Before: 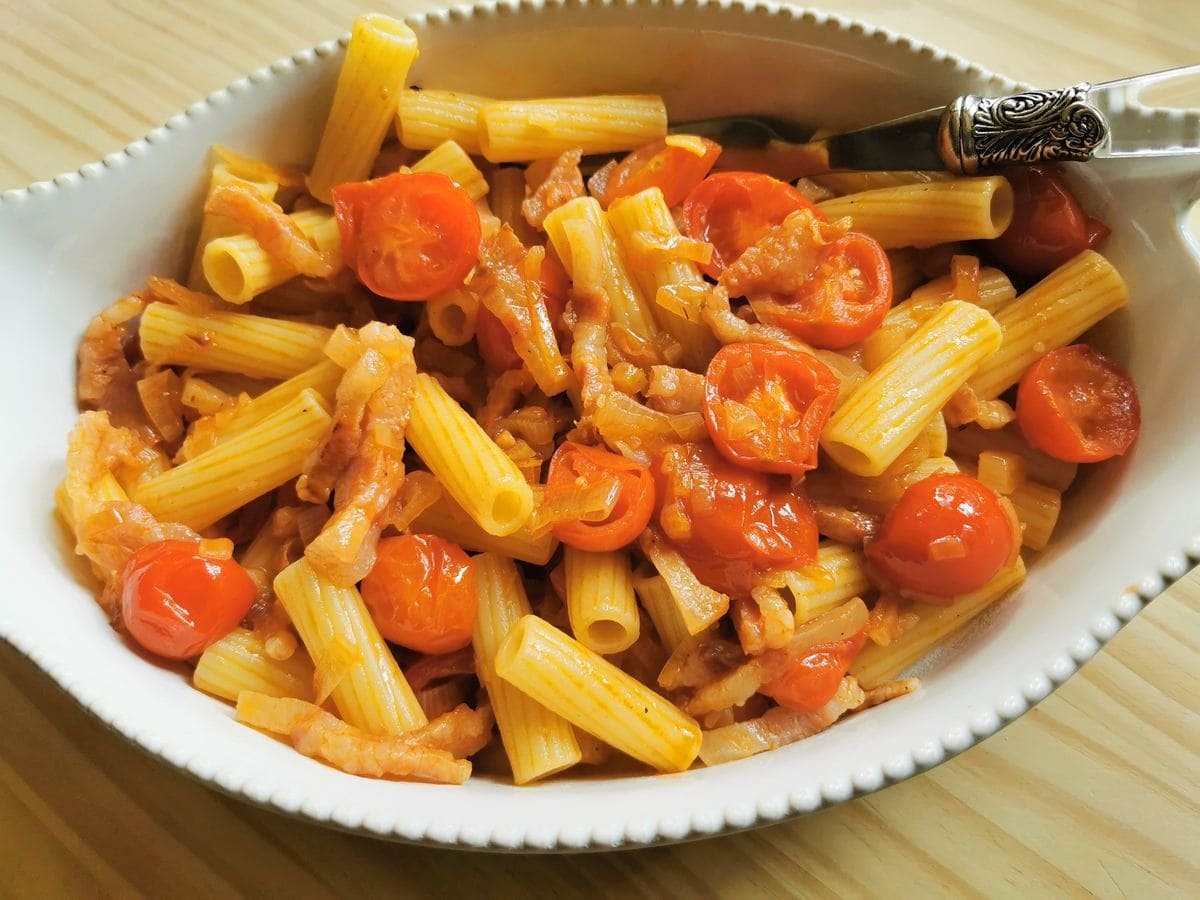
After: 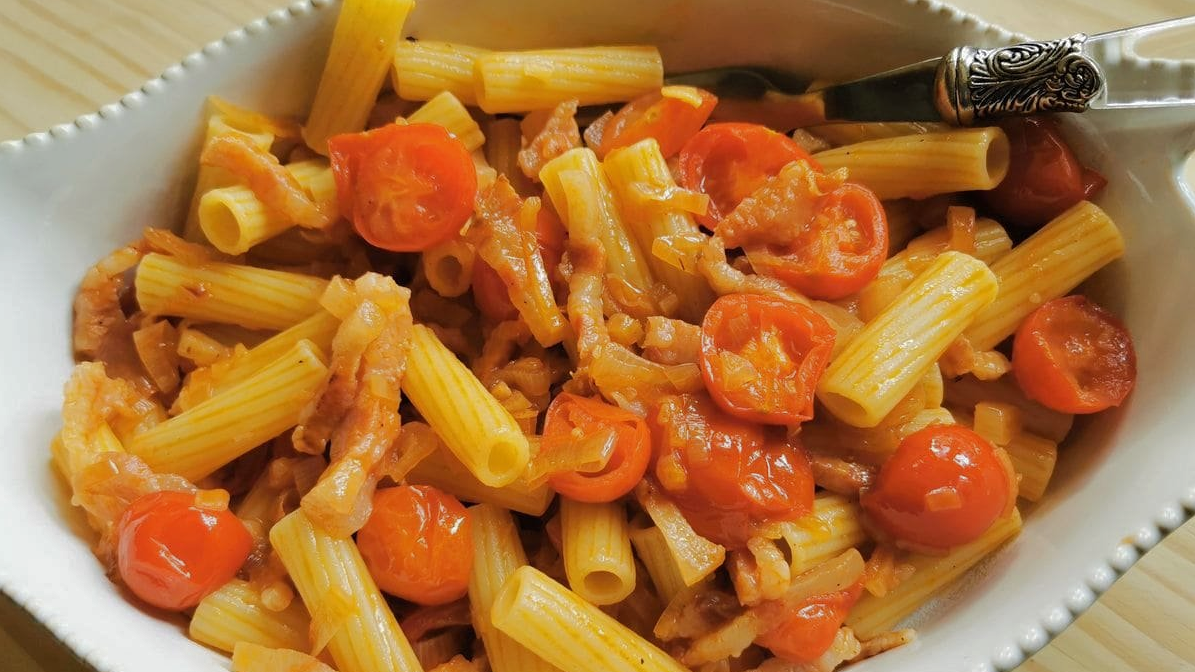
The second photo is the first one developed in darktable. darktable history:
rgb curve: curves: ch0 [(0, 0) (0.175, 0.154) (0.785, 0.663) (1, 1)]
crop: left 0.387%, top 5.469%, bottom 19.809%
